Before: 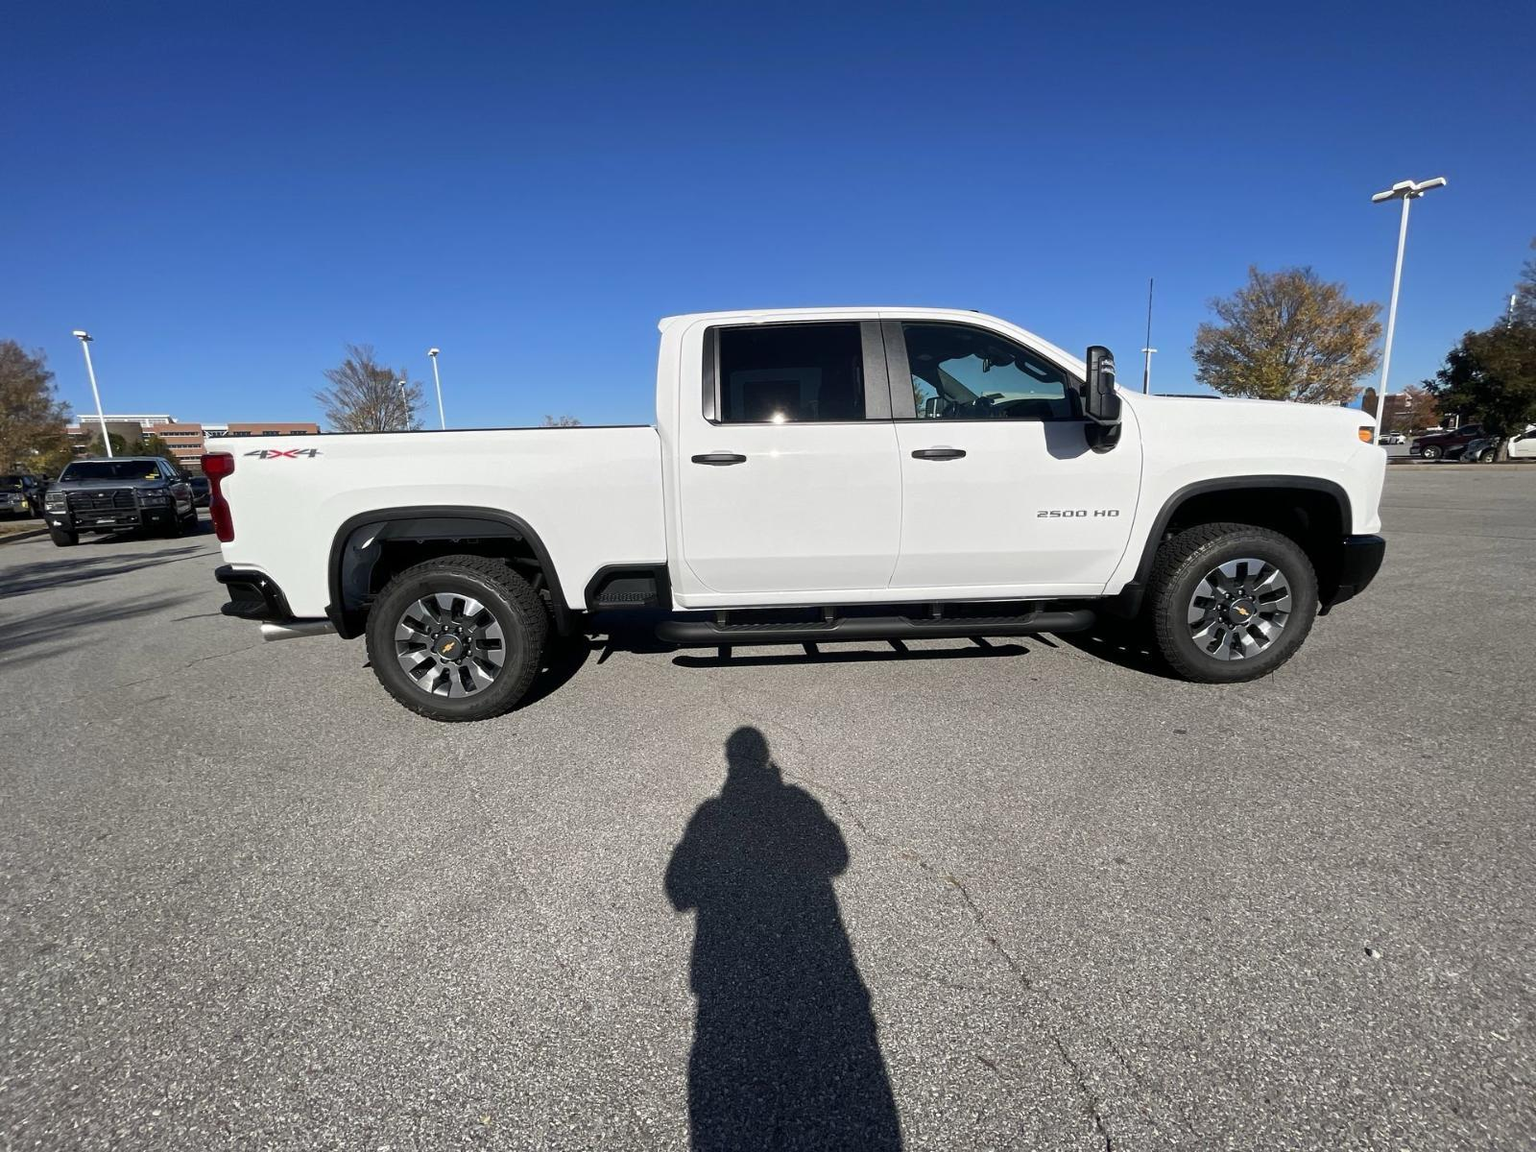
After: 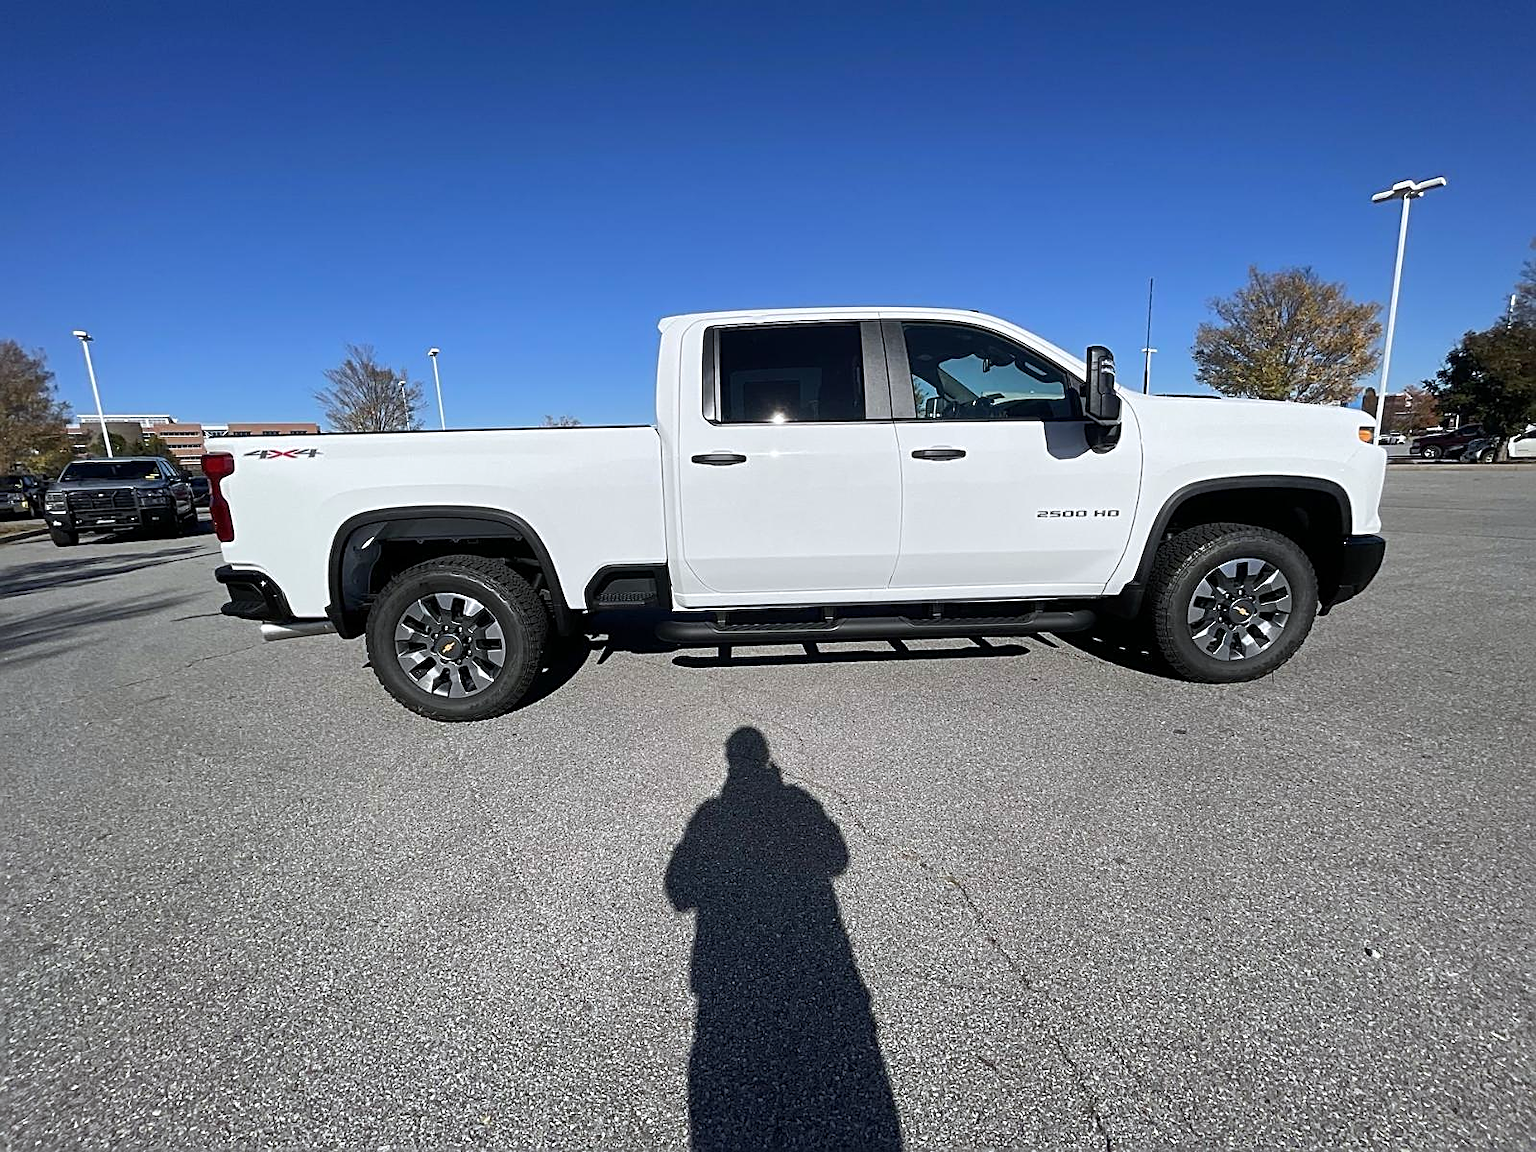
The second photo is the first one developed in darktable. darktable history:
color calibration: x 0.355, y 0.367, temperature 4700.38 K
sharpen: amount 0.75
